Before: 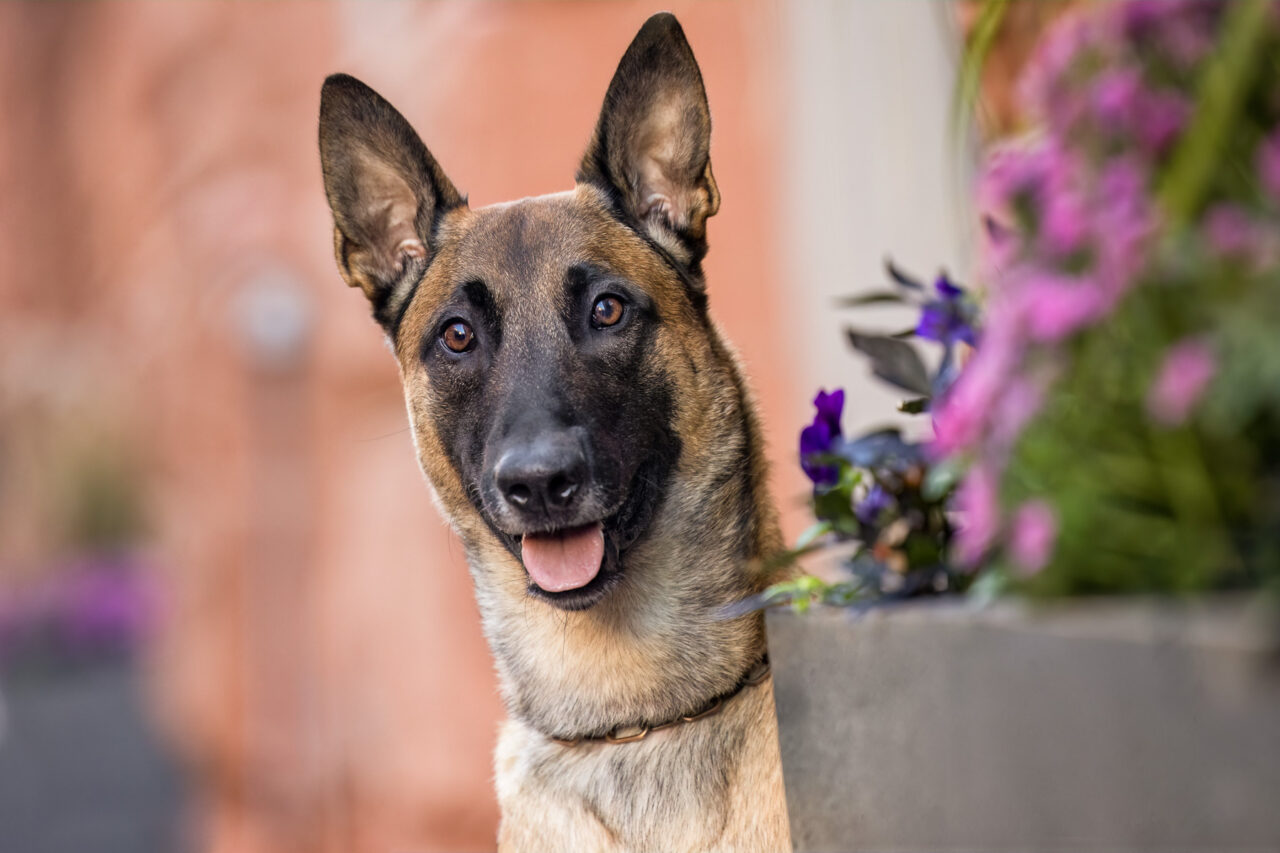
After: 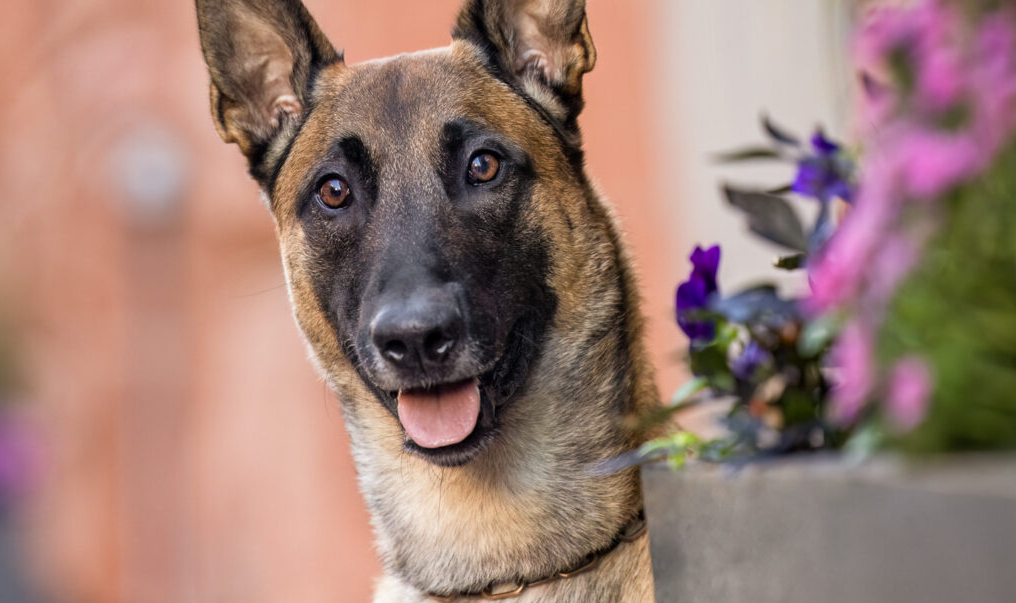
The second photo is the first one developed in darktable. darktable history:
white balance: emerald 1
crop: left 9.712%, top 16.928%, right 10.845%, bottom 12.332%
